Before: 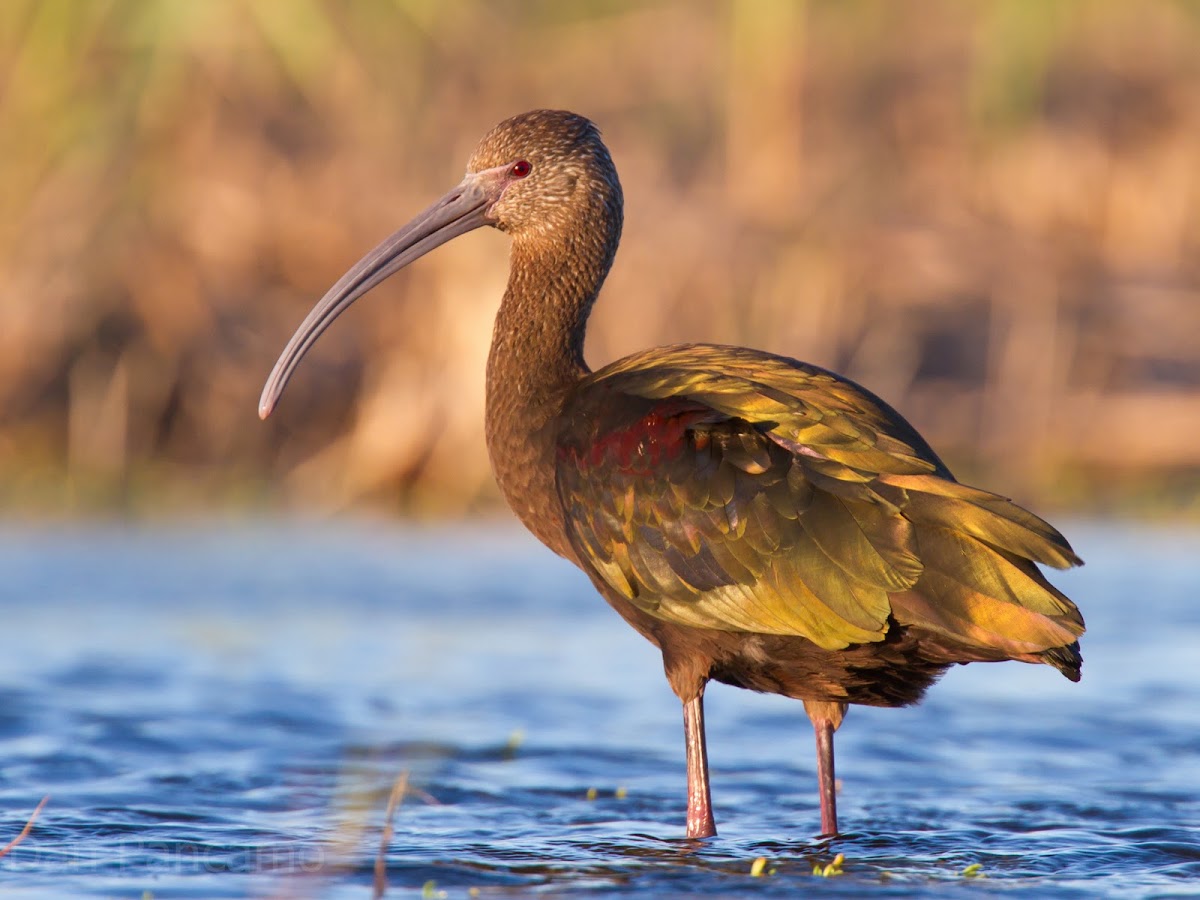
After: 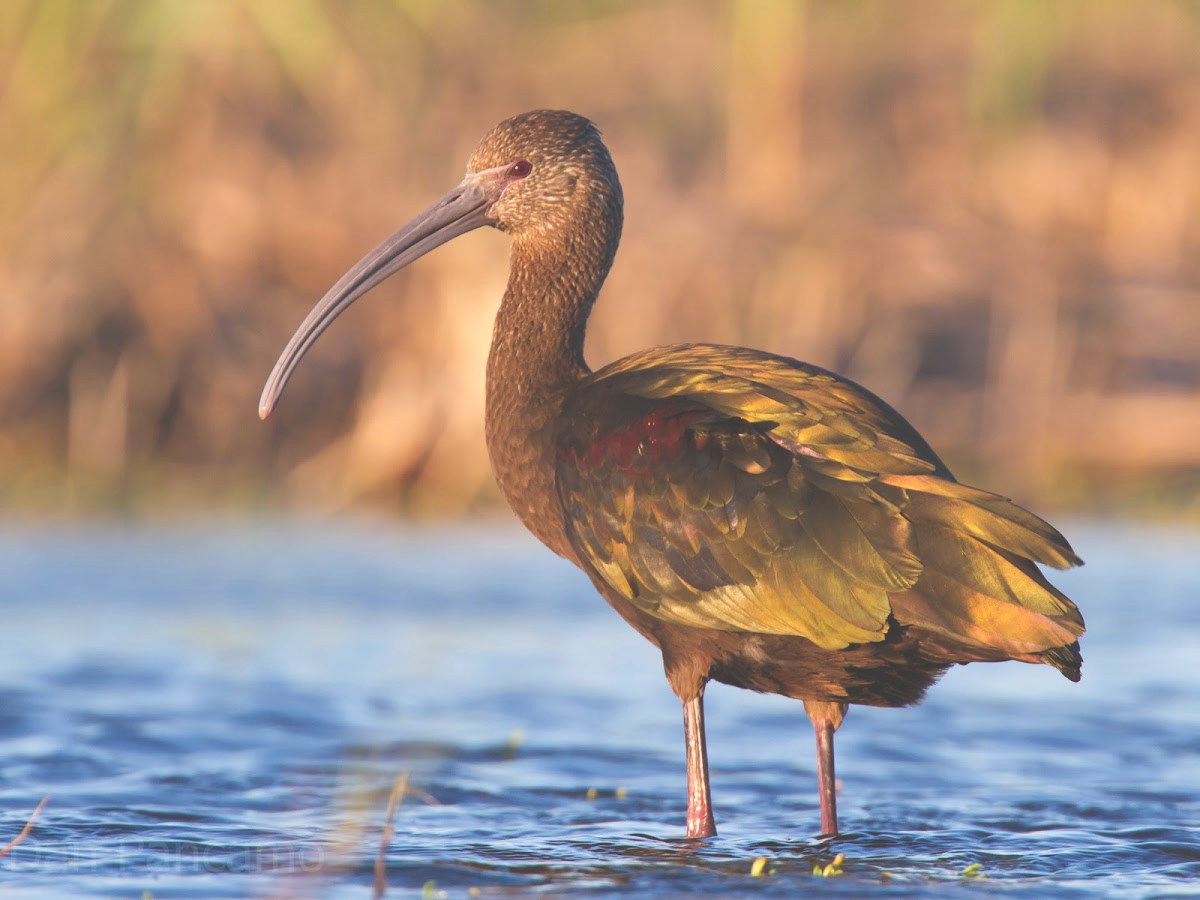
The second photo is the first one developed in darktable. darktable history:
white balance: red 1.009, blue 0.985
exposure: black level correction -0.041, exposure 0.064 EV, compensate highlight preservation false
